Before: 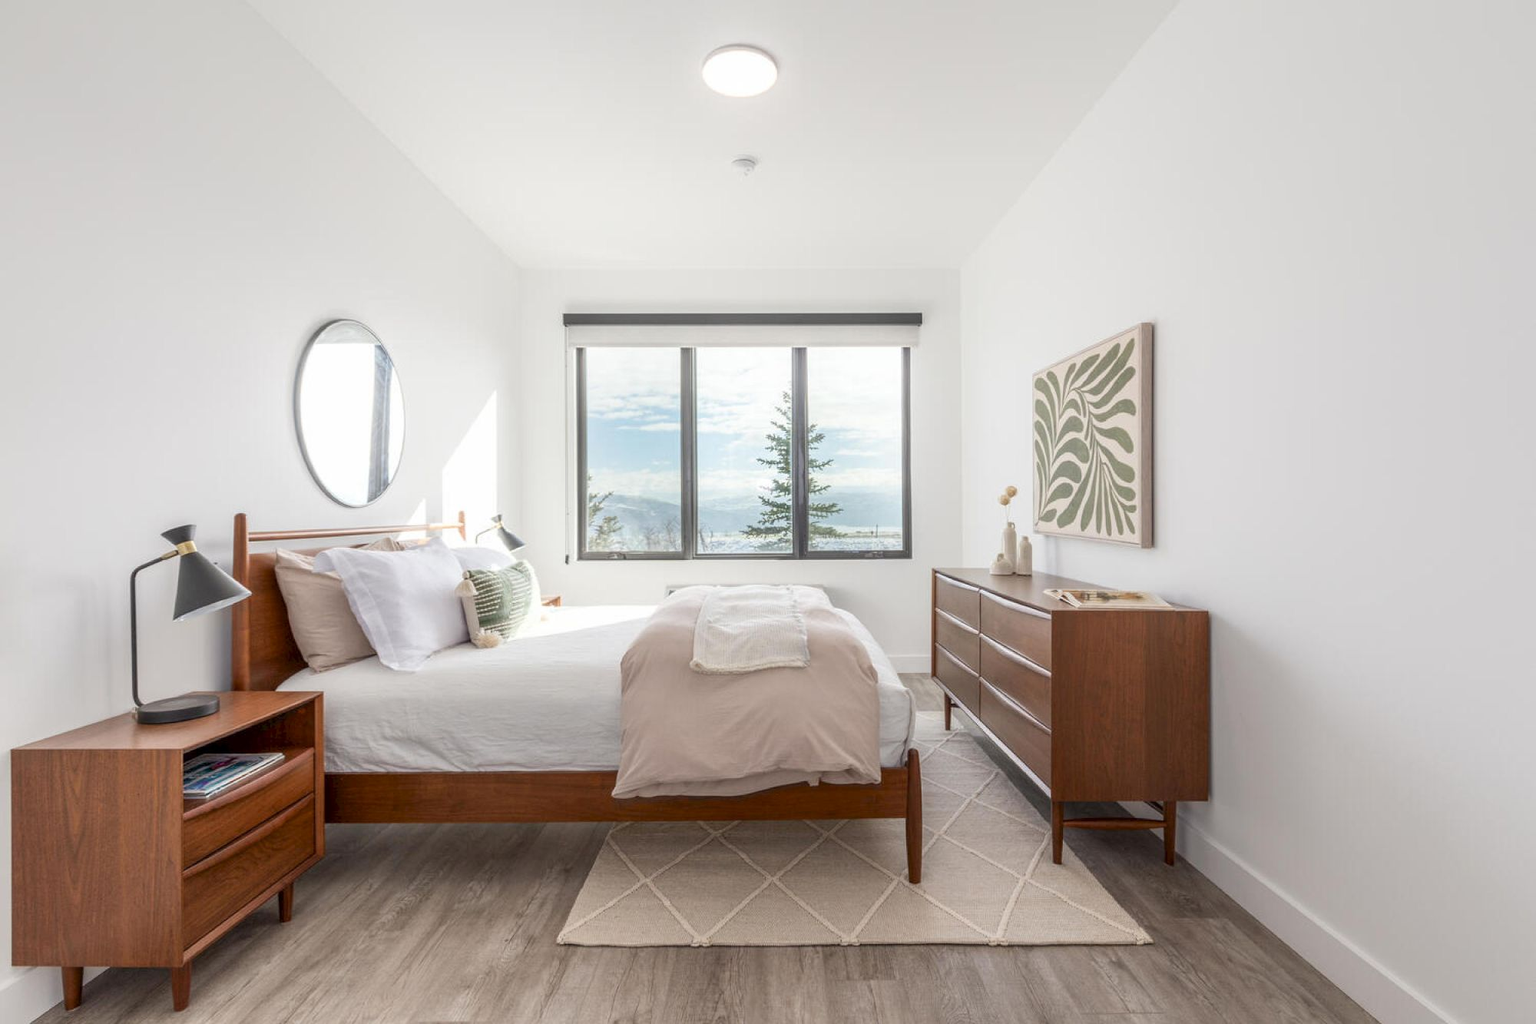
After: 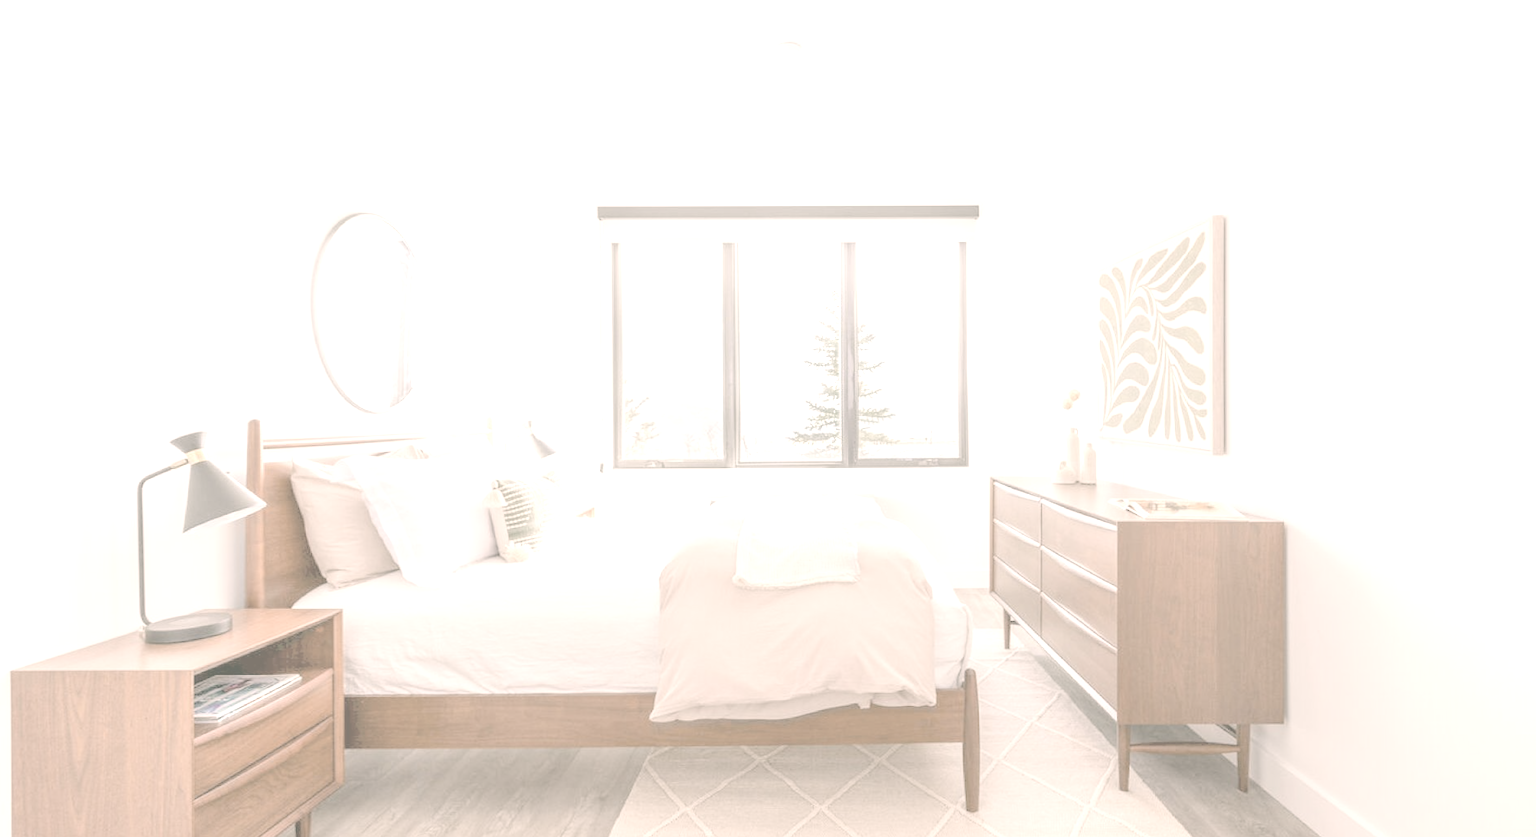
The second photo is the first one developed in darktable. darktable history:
contrast brightness saturation: contrast -0.301, brightness 0.734, saturation -0.777
color correction: highlights a* 3.96, highlights b* 4.91, shadows a* -8.31, shadows b* 4.62
exposure: black level correction 0, exposure 1.991 EV, compensate exposure bias true, compensate highlight preservation false
crop and rotate: angle 0.085°, top 11.684%, right 5.761%, bottom 11.201%
